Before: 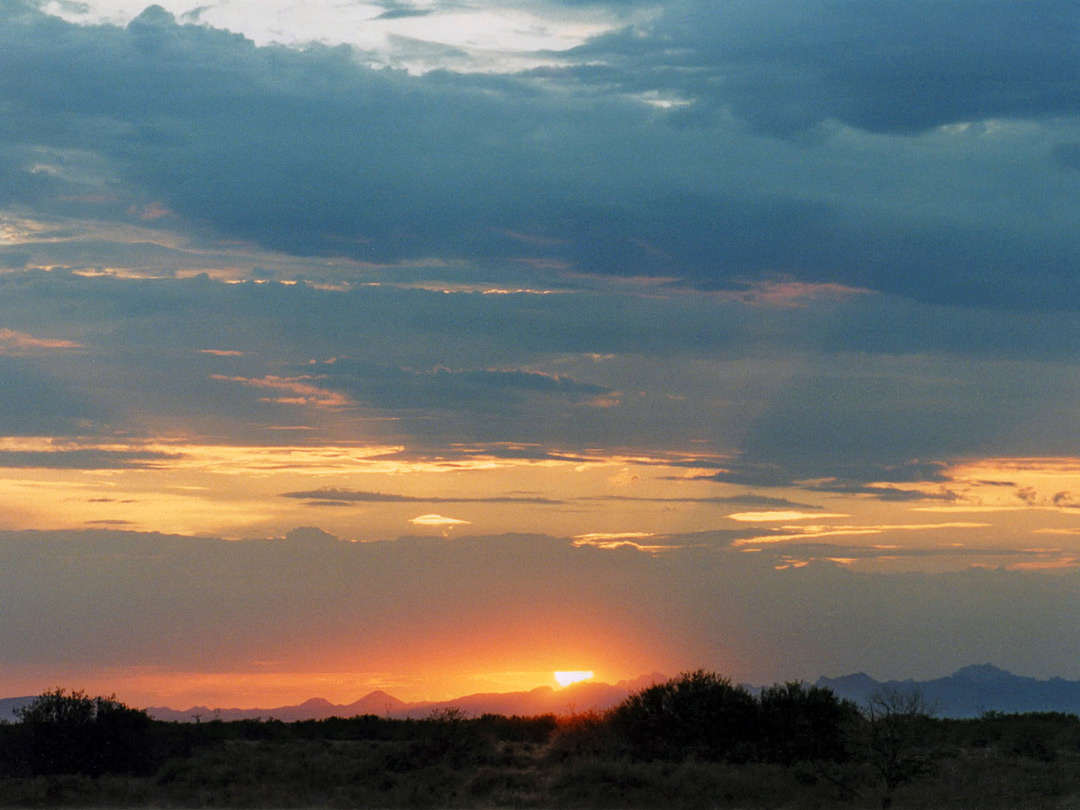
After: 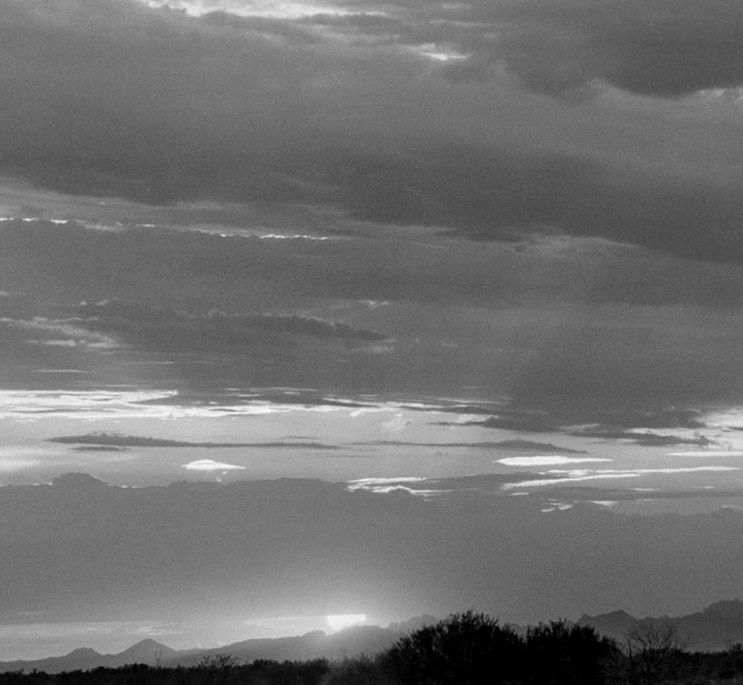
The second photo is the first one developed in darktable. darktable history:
rotate and perspective: rotation 0.679°, lens shift (horizontal) 0.136, crop left 0.009, crop right 0.991, crop top 0.078, crop bottom 0.95
crop and rotate: left 24.034%, top 2.838%, right 6.406%, bottom 6.299%
local contrast: on, module defaults
color correction: highlights a* 4.02, highlights b* 4.98, shadows a* -7.55, shadows b* 4.98
monochrome: on, module defaults
